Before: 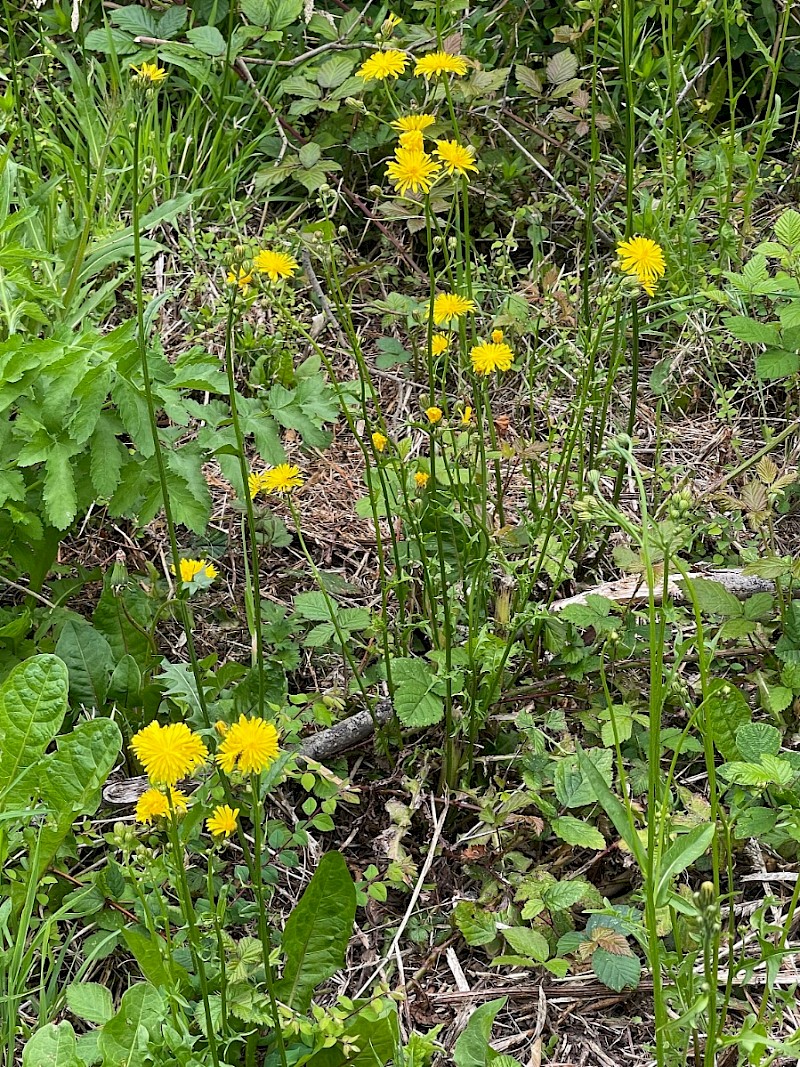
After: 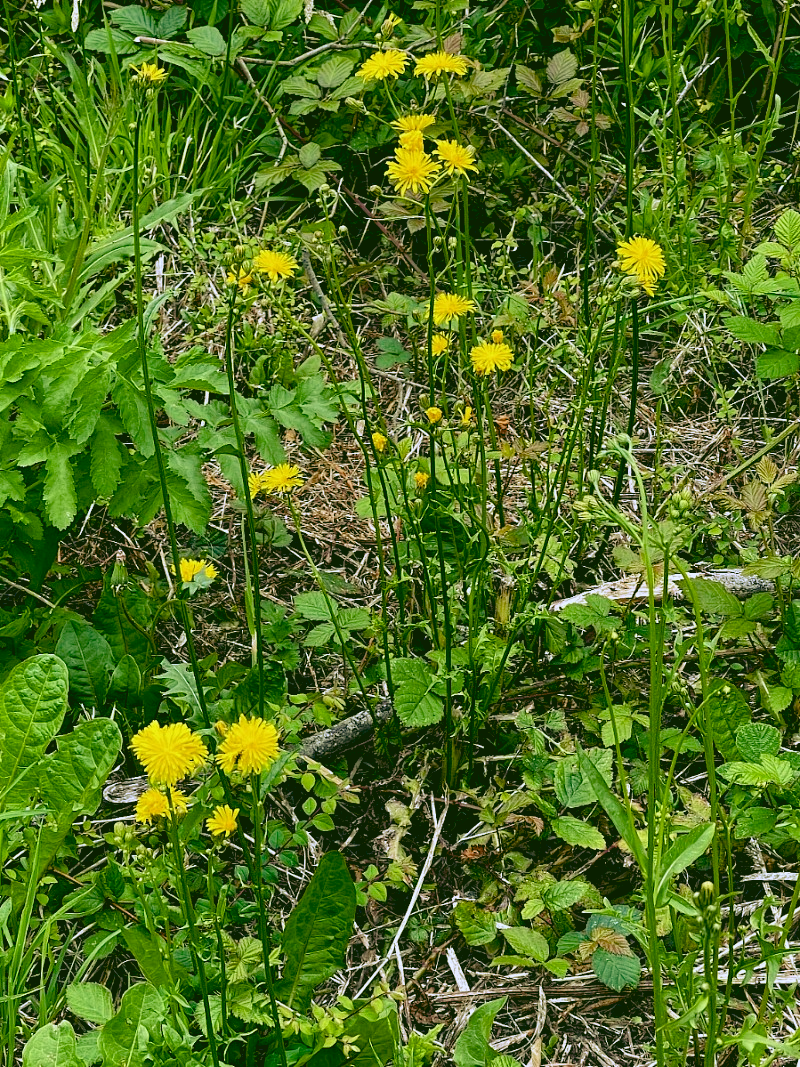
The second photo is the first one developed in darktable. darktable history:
color balance rgb: shadows lift › luminance -9.41%, highlights gain › luminance 17.6%, global offset › luminance -1.45%, perceptual saturation grading › highlights -17.77%, perceptual saturation grading › mid-tones 33.1%, perceptual saturation grading › shadows 50.52%, global vibrance 24.22%
rgb curve: curves: ch0 [(0.123, 0.061) (0.995, 0.887)]; ch1 [(0.06, 0.116) (1, 0.906)]; ch2 [(0, 0) (0.824, 0.69) (1, 1)], mode RGB, independent channels, compensate middle gray true
